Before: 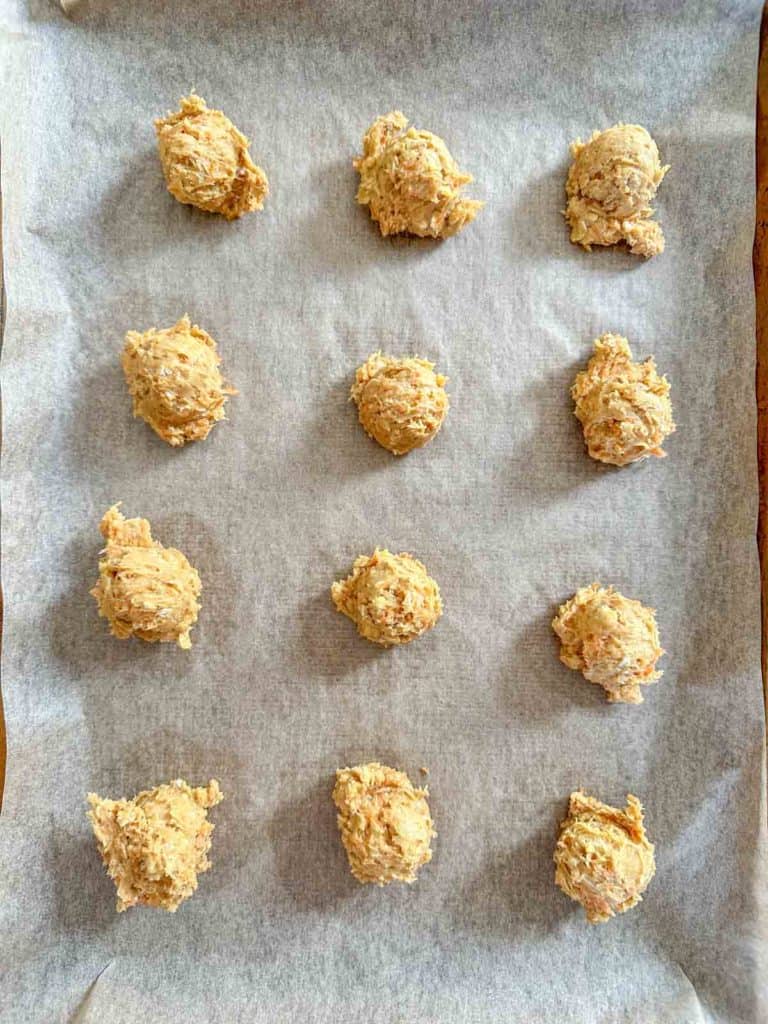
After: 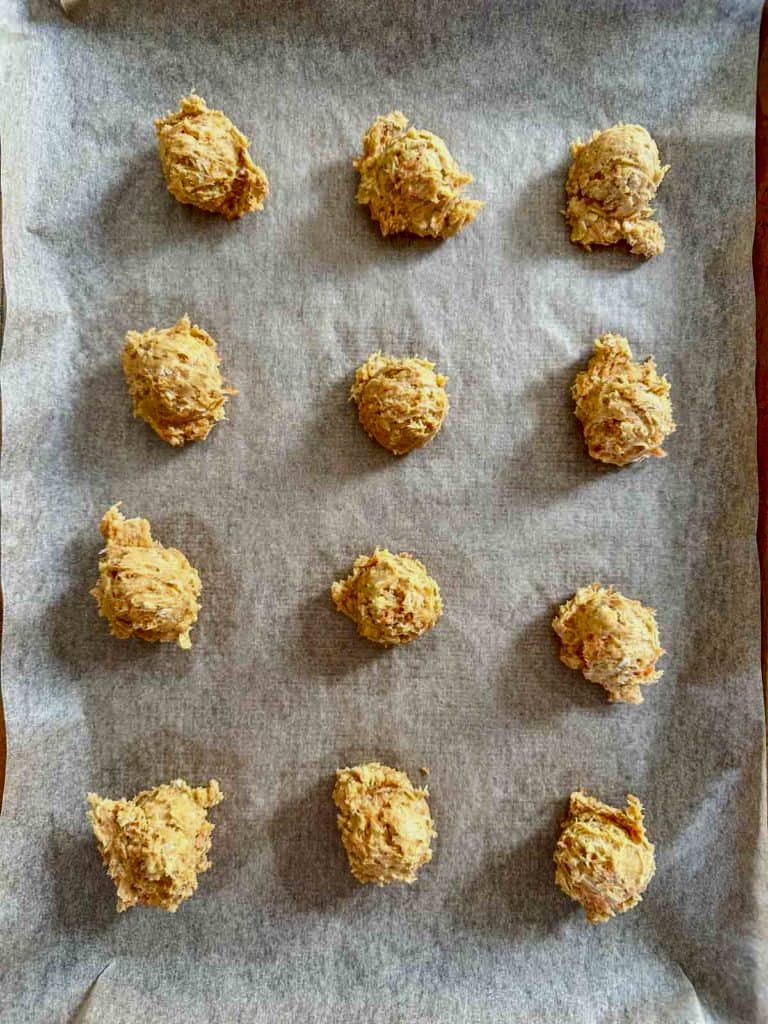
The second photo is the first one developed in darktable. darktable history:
exposure: exposure -0.154 EV, compensate highlight preservation false
contrast brightness saturation: contrast 0.125, brightness -0.224, saturation 0.141
shadows and highlights: shadows 25.09, highlights -48.1, soften with gaussian
